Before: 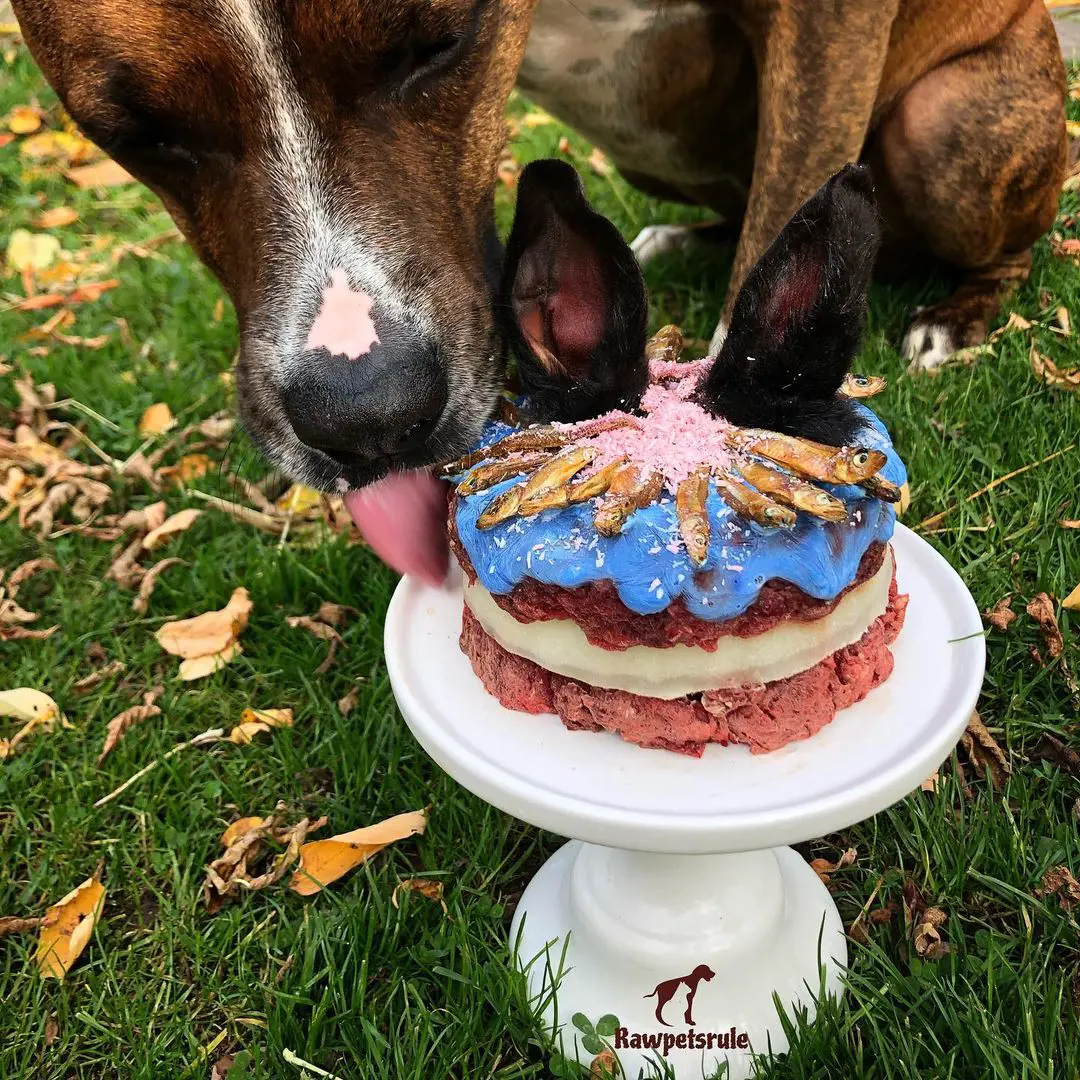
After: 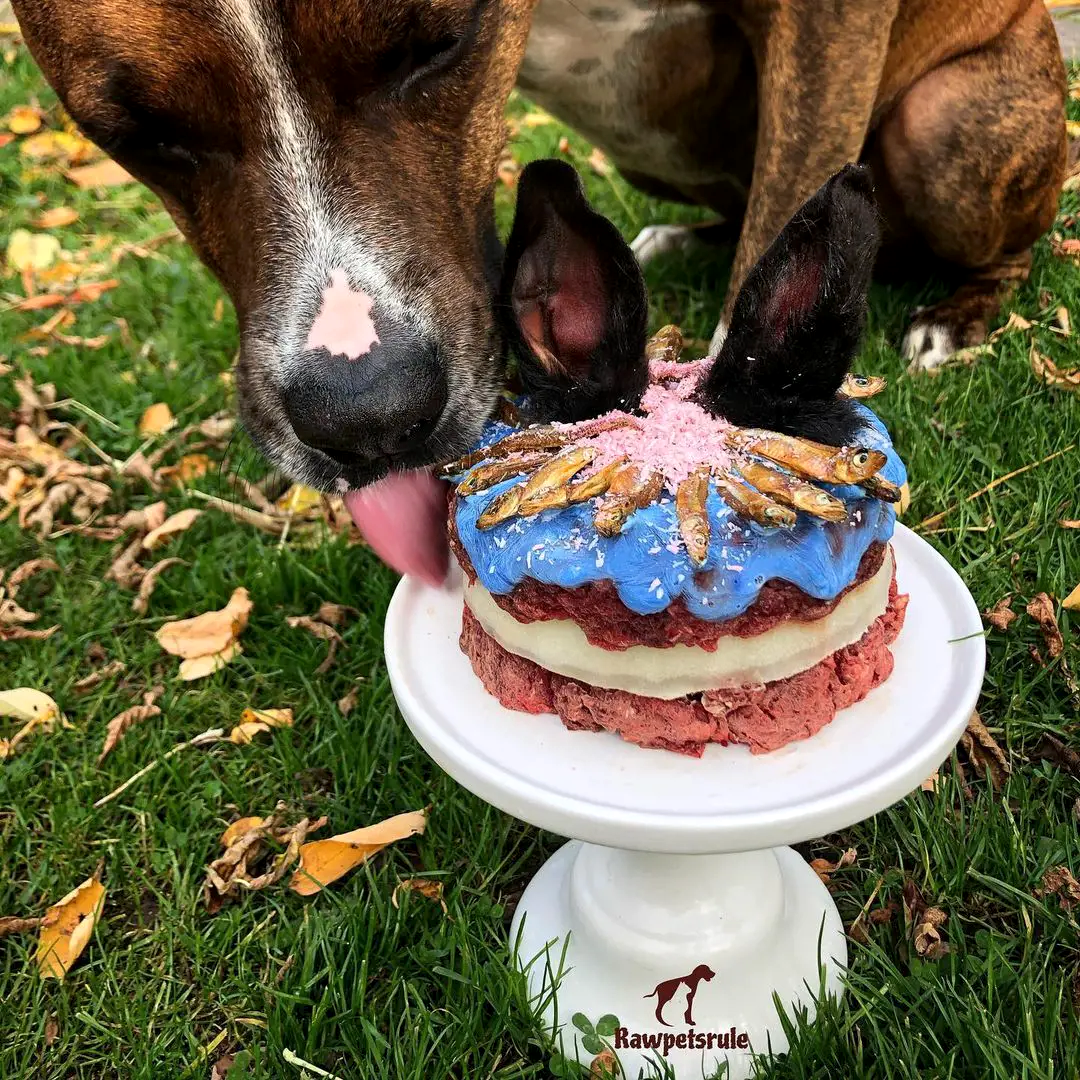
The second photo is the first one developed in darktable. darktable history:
contrast brightness saturation: contrast 0.05
local contrast: highlights 100%, shadows 100%, detail 120%, midtone range 0.2
